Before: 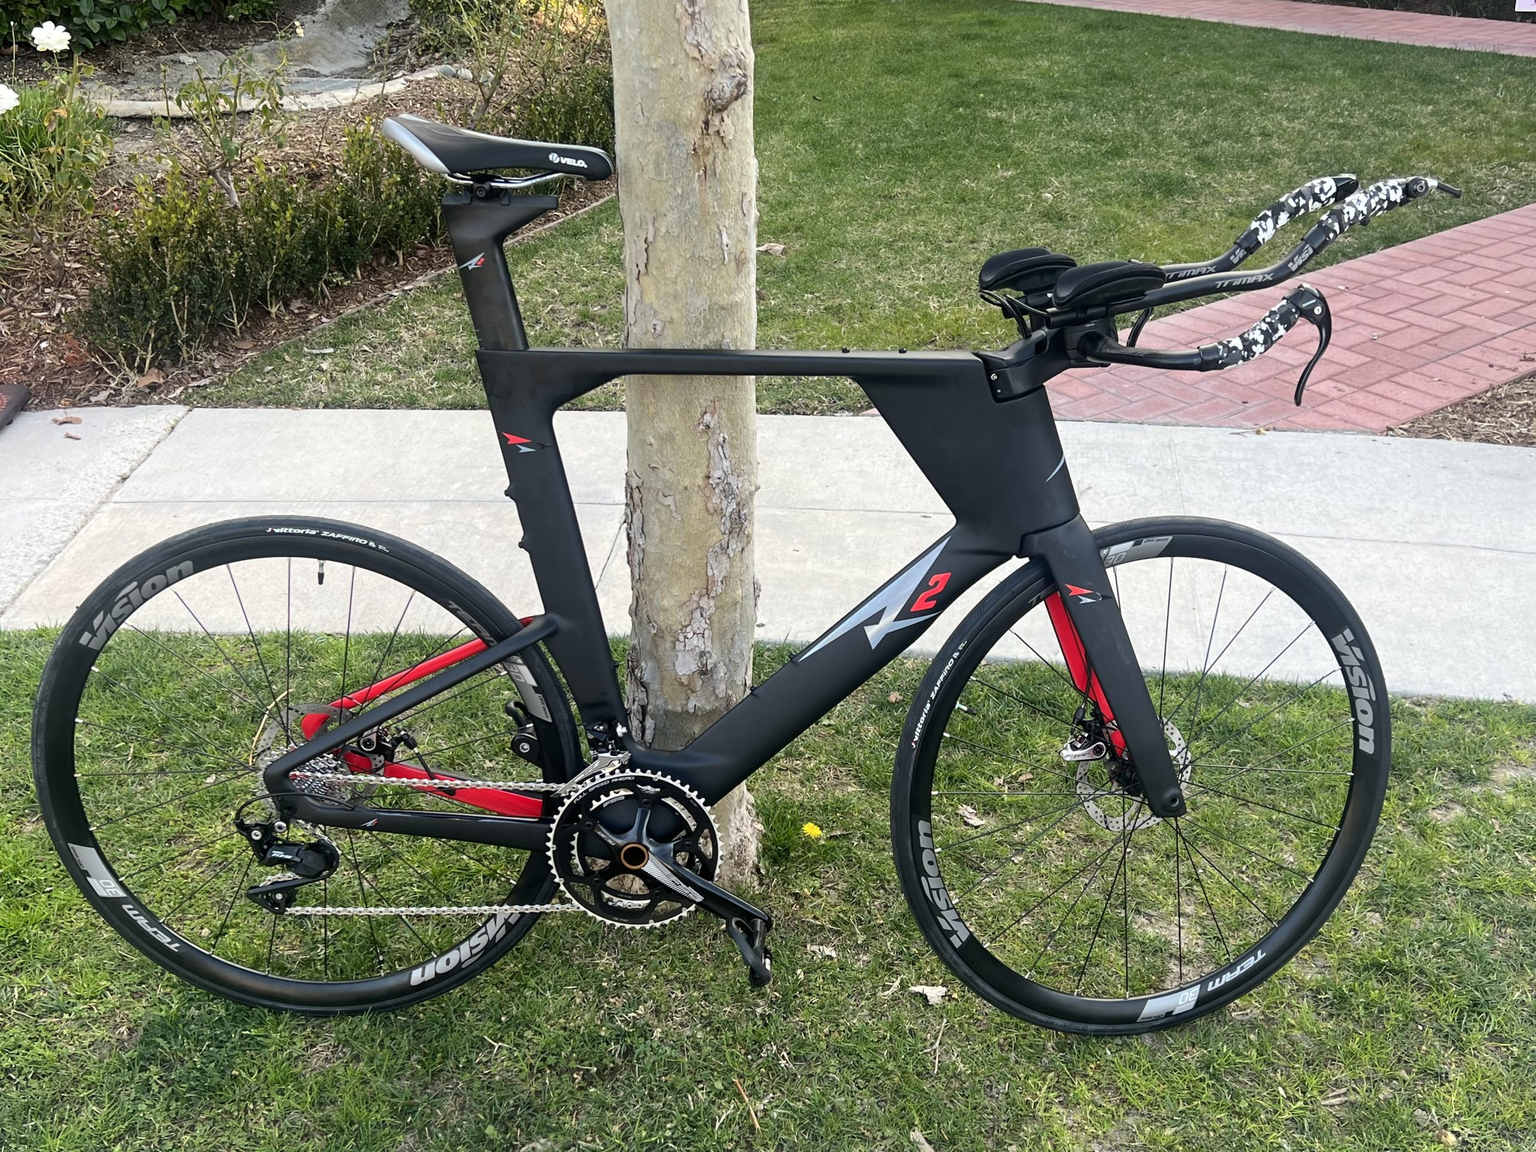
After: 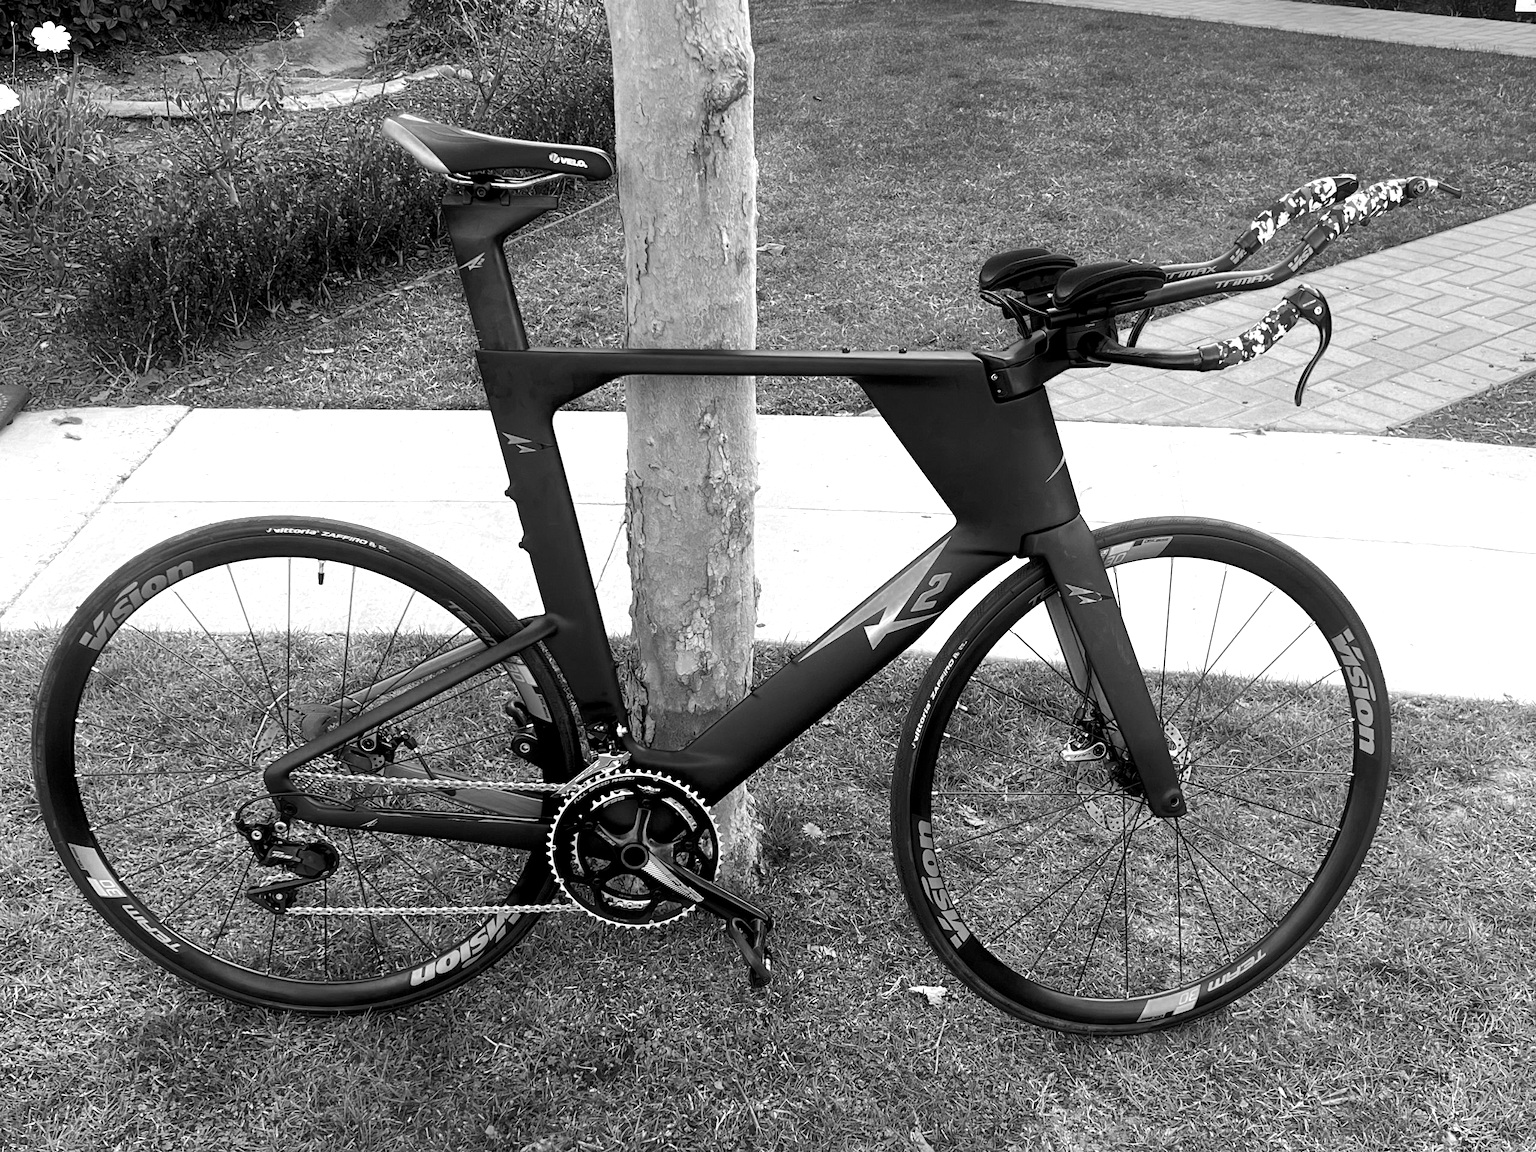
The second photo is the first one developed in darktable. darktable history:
color balance rgb: shadows lift › luminance -21.66%, shadows lift › chroma 8.98%, shadows lift › hue 283.37°, power › chroma 1.55%, power › hue 25.59°, highlights gain › luminance 6.08%, highlights gain › chroma 2.55%, highlights gain › hue 90°, global offset › luminance -0.87%, perceptual saturation grading › global saturation 27.49%, perceptual saturation grading › highlights -28.39%, perceptual saturation grading › mid-tones 15.22%, perceptual saturation grading › shadows 33.98%, perceptual brilliance grading › highlights 10%, perceptual brilliance grading › mid-tones 5%
contrast equalizer: y [[0.5, 0.496, 0.435, 0.435, 0.496, 0.5], [0.5 ×6], [0.5 ×6], [0 ×6], [0 ×6]]
color zones: curves: ch0 [(0.002, 0.589) (0.107, 0.484) (0.146, 0.249) (0.217, 0.352) (0.309, 0.525) (0.39, 0.404) (0.455, 0.169) (0.597, 0.055) (0.724, 0.212) (0.775, 0.691) (0.869, 0.571) (1, 0.587)]; ch1 [(0, 0) (0.143, 0) (0.286, 0) (0.429, 0) (0.571, 0) (0.714, 0) (0.857, 0)]
